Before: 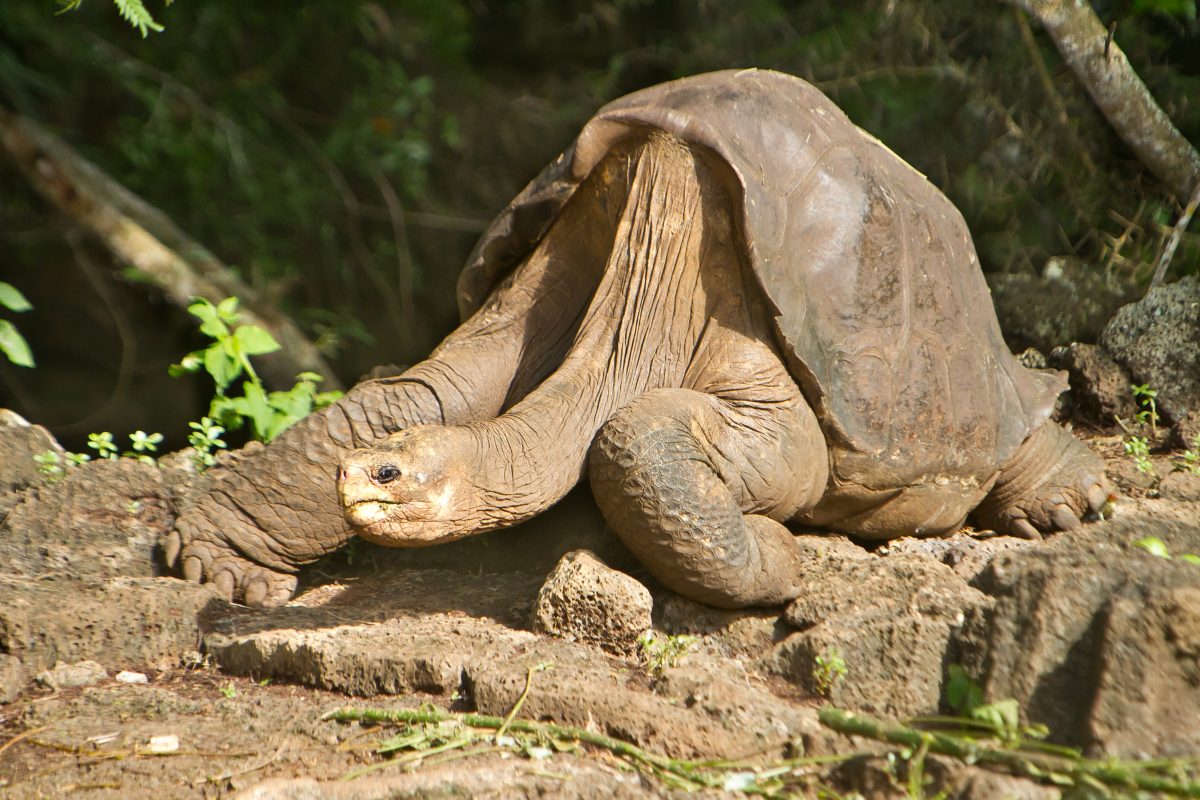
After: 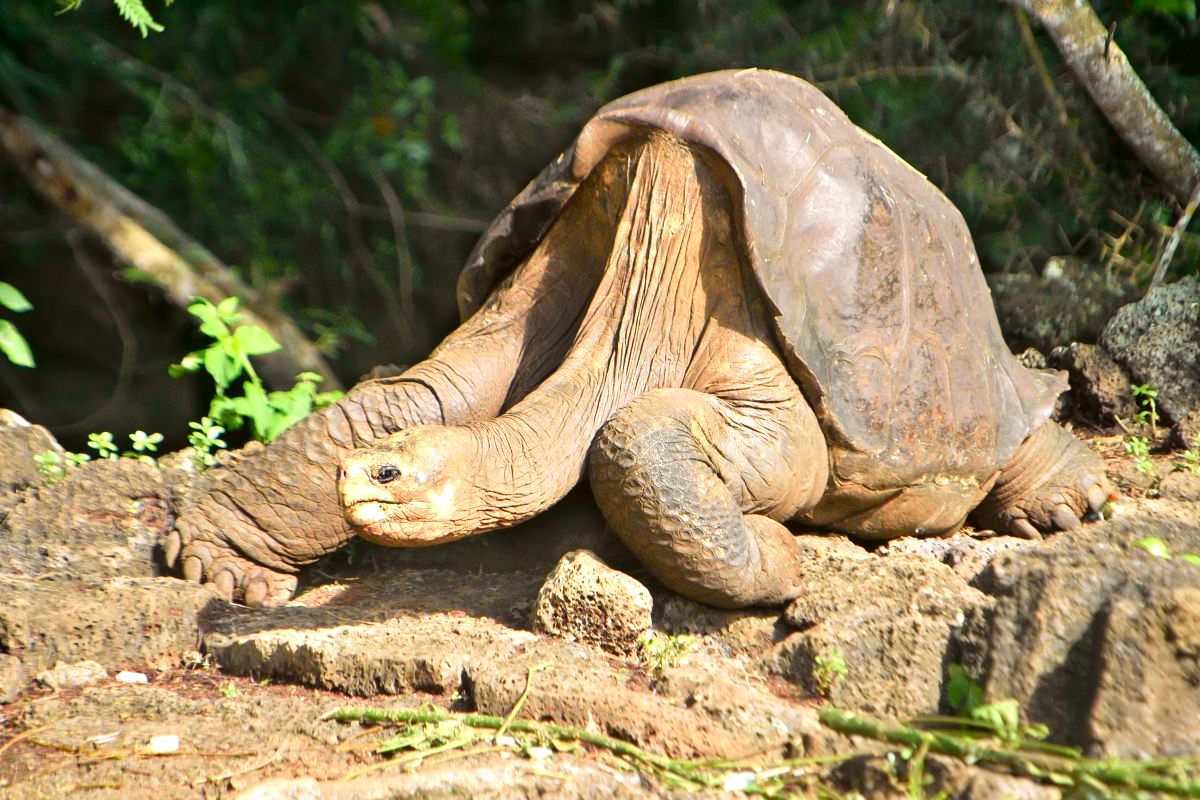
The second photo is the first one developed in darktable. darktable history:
exposure: exposure 0.601 EV, compensate exposure bias true, compensate highlight preservation false
tone curve: curves: ch0 [(0, 0) (0.068, 0.031) (0.183, 0.13) (0.341, 0.319) (0.547, 0.545) (0.828, 0.817) (1, 0.968)]; ch1 [(0, 0) (0.23, 0.166) (0.34, 0.308) (0.371, 0.337) (0.429, 0.408) (0.477, 0.466) (0.499, 0.5) (0.529, 0.528) (0.559, 0.578) (0.743, 0.798) (1, 1)]; ch2 [(0, 0) (0.431, 0.419) (0.495, 0.502) (0.524, 0.525) (0.568, 0.543) (0.6, 0.597) (0.634, 0.644) (0.728, 0.722) (1, 1)], color space Lab, independent channels, preserve colors none
